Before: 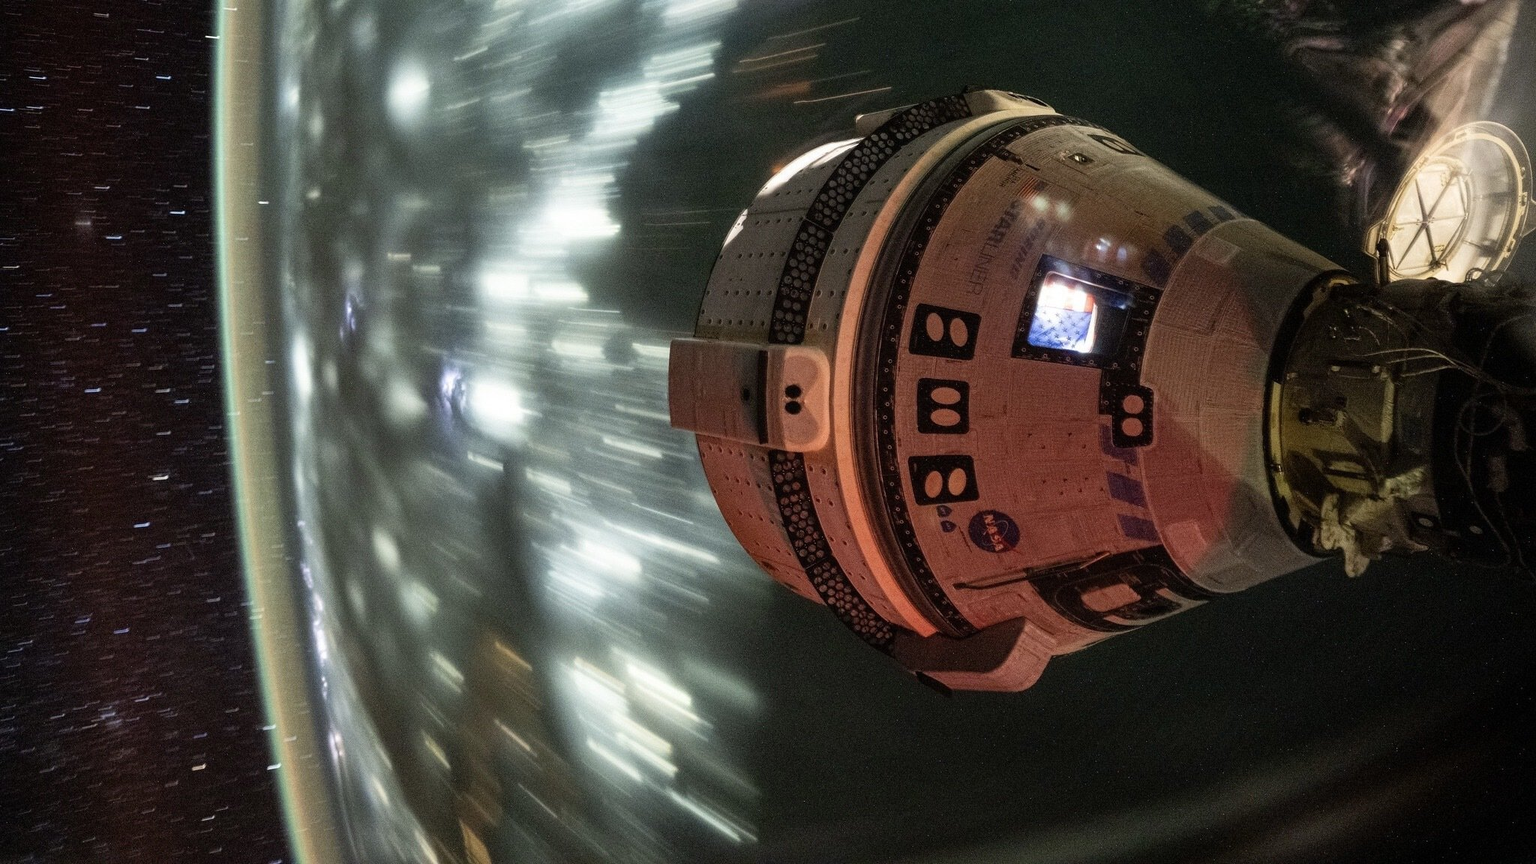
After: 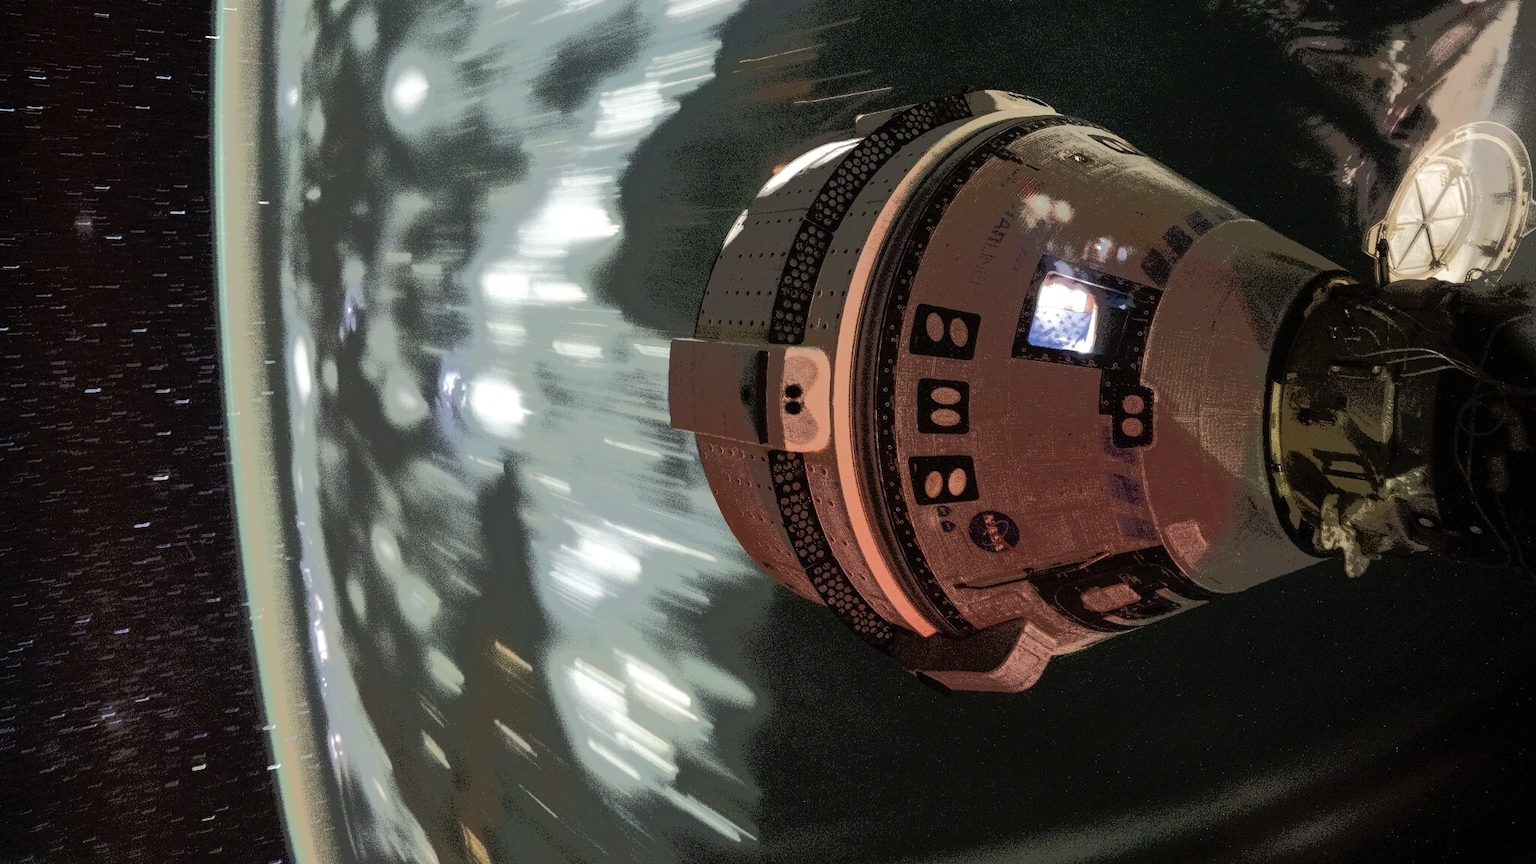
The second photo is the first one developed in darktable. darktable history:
tone equalizer: -7 EV -0.609 EV, -6 EV 1.03 EV, -5 EV -0.453 EV, -4 EV 0.426 EV, -3 EV 0.42 EV, -2 EV 0.165 EV, -1 EV -0.155 EV, +0 EV -0.404 EV, edges refinement/feathering 500, mask exposure compensation -1.57 EV, preserve details no
contrast brightness saturation: contrast 0.063, brightness -0.007, saturation -0.216
